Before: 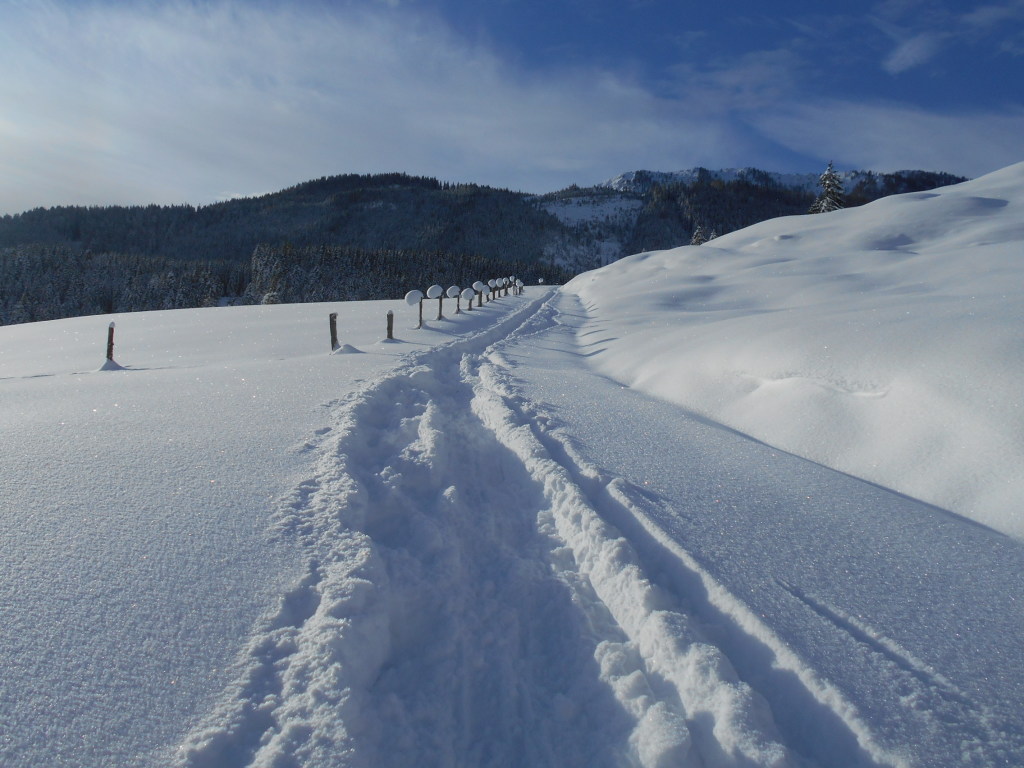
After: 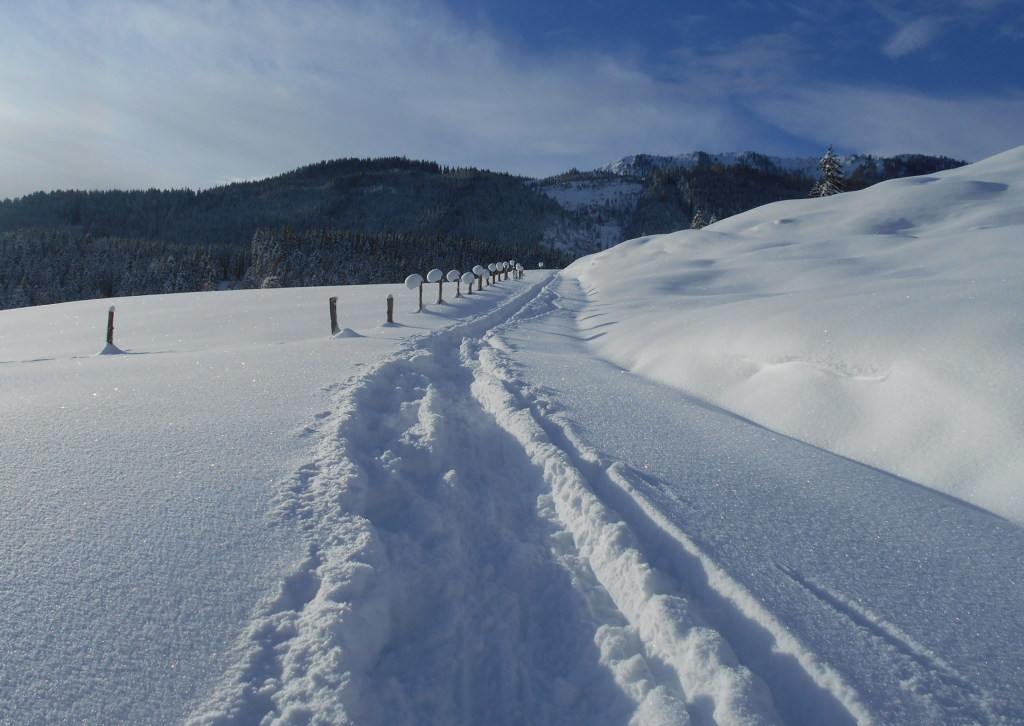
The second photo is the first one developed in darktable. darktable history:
crop and rotate: top 2.157%, bottom 3.197%
